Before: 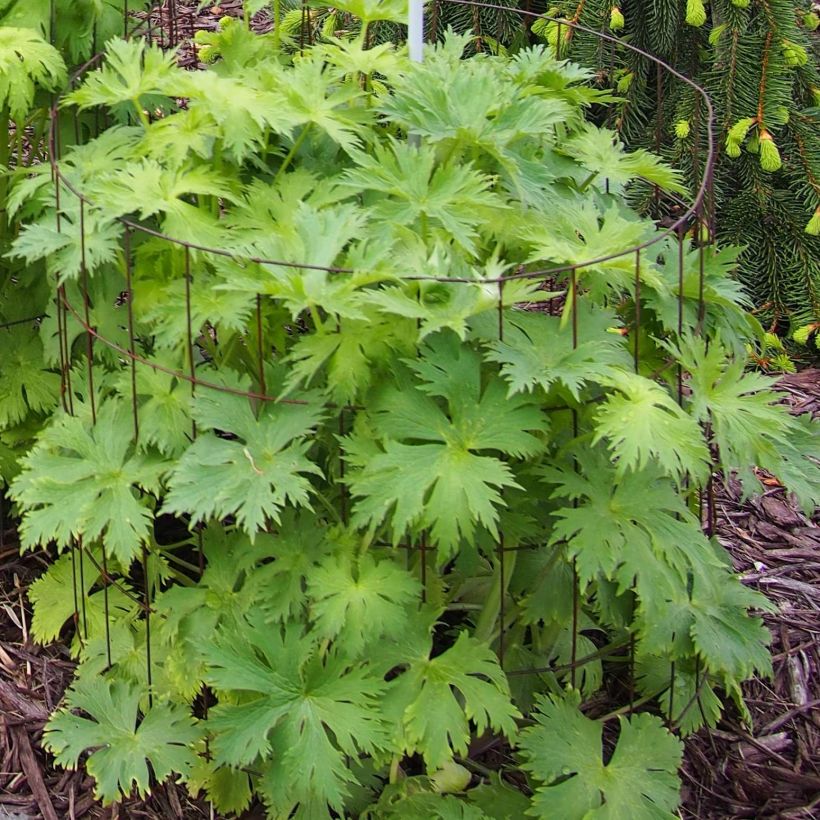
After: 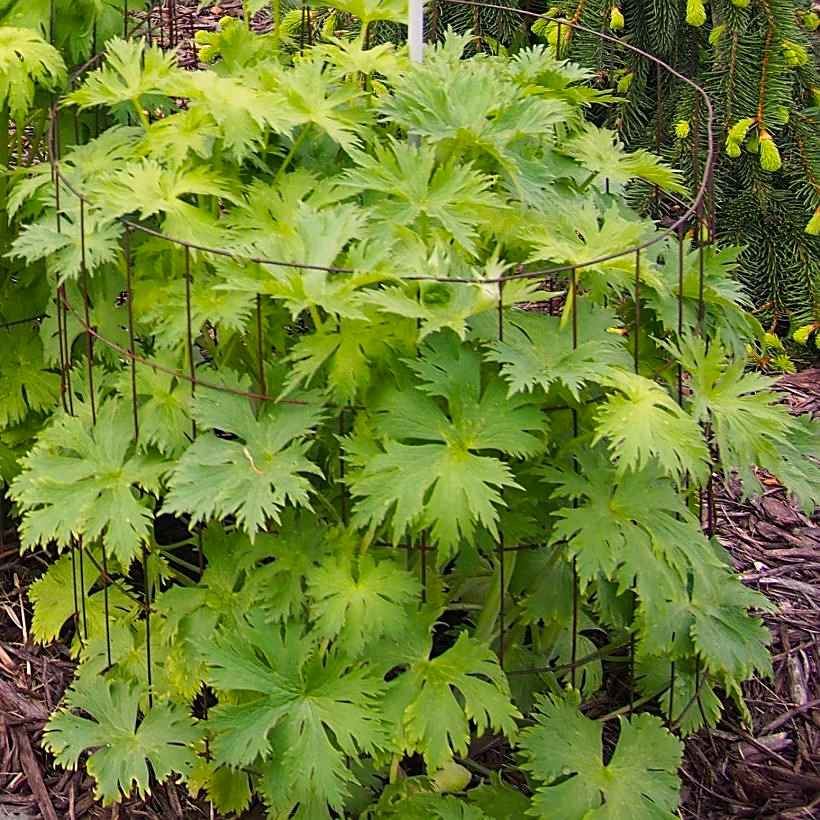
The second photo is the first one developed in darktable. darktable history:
sharpen: on, module defaults
color balance rgb: highlights gain › chroma 3.002%, highlights gain › hue 54.37°, perceptual saturation grading › global saturation 6.699%, perceptual saturation grading › shadows 4.74%, global vibrance 12.145%
